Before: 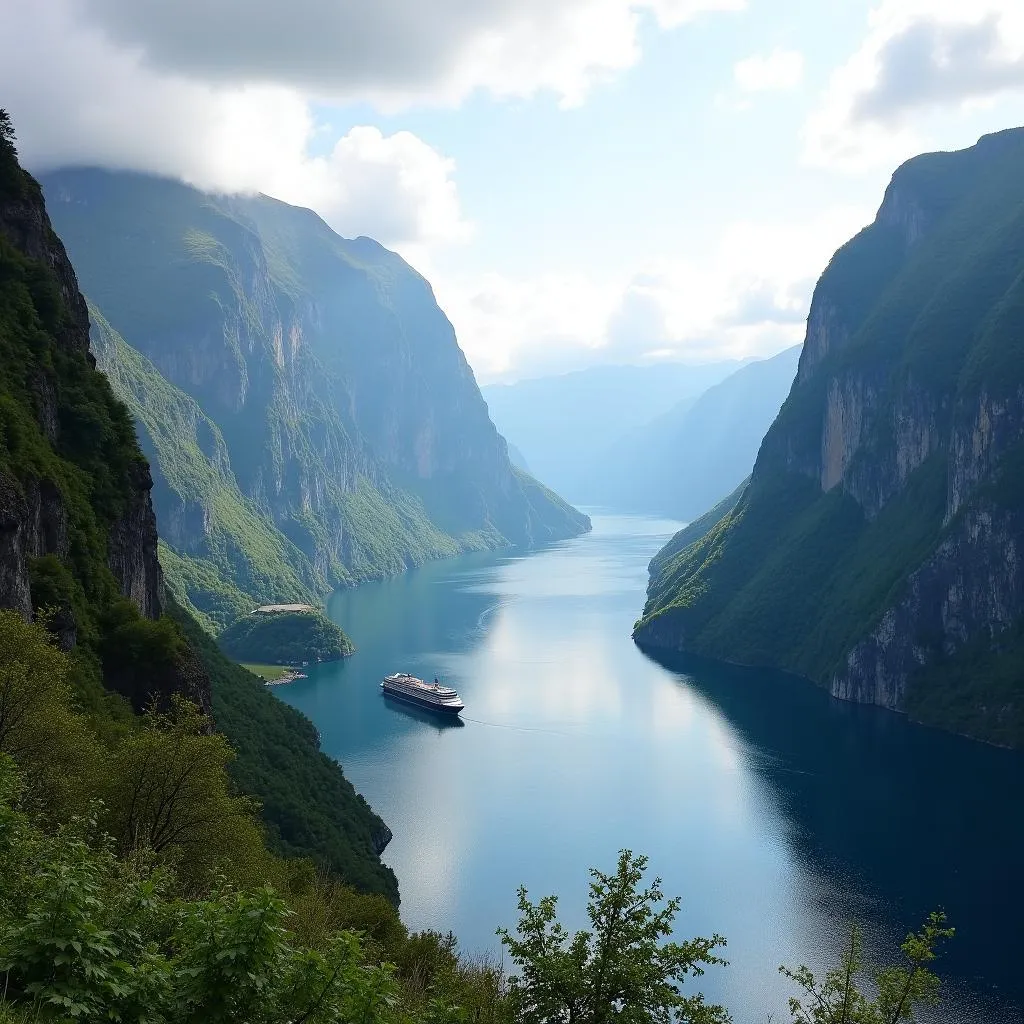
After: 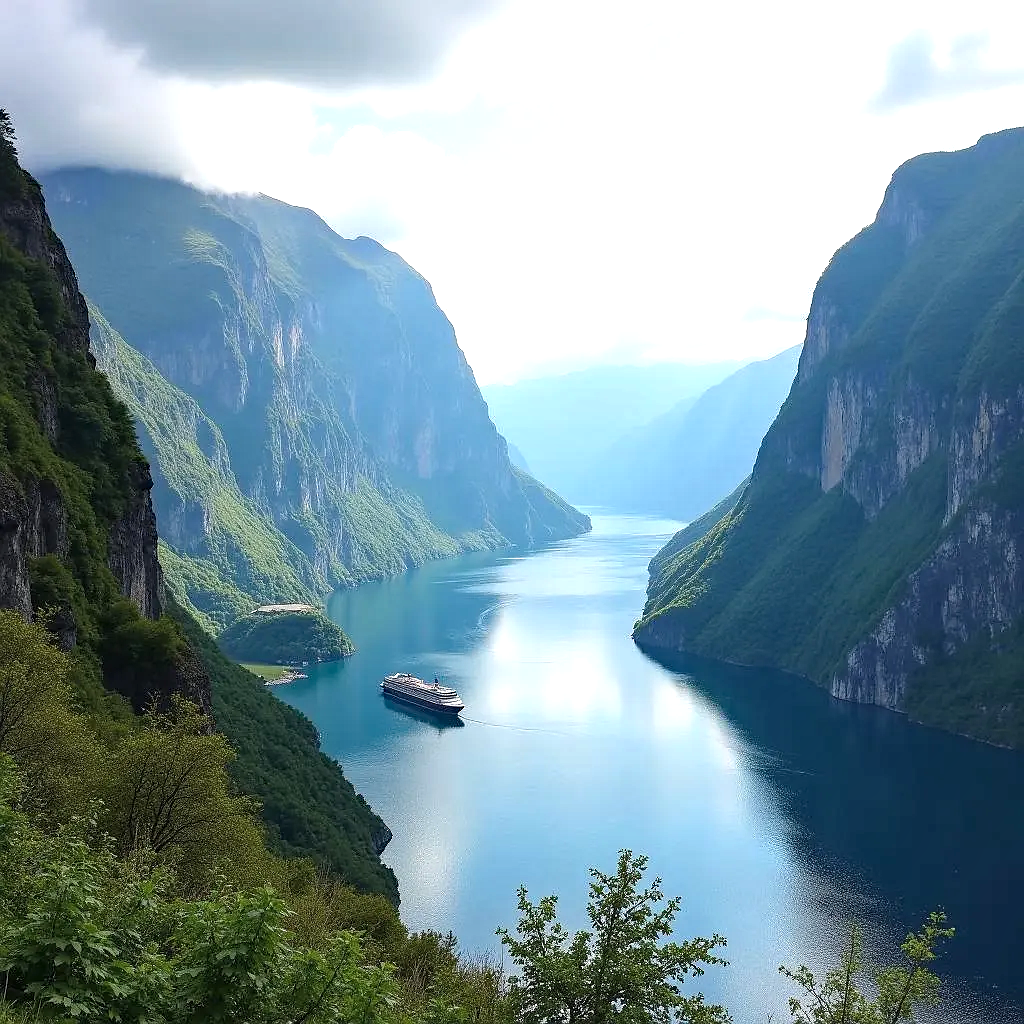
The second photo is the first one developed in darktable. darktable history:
exposure: black level correction 0, exposure 0.499 EV, compensate exposure bias true, compensate highlight preservation false
sharpen: radius 1.024, threshold 1.046
local contrast: on, module defaults
haze removal: compatibility mode true
